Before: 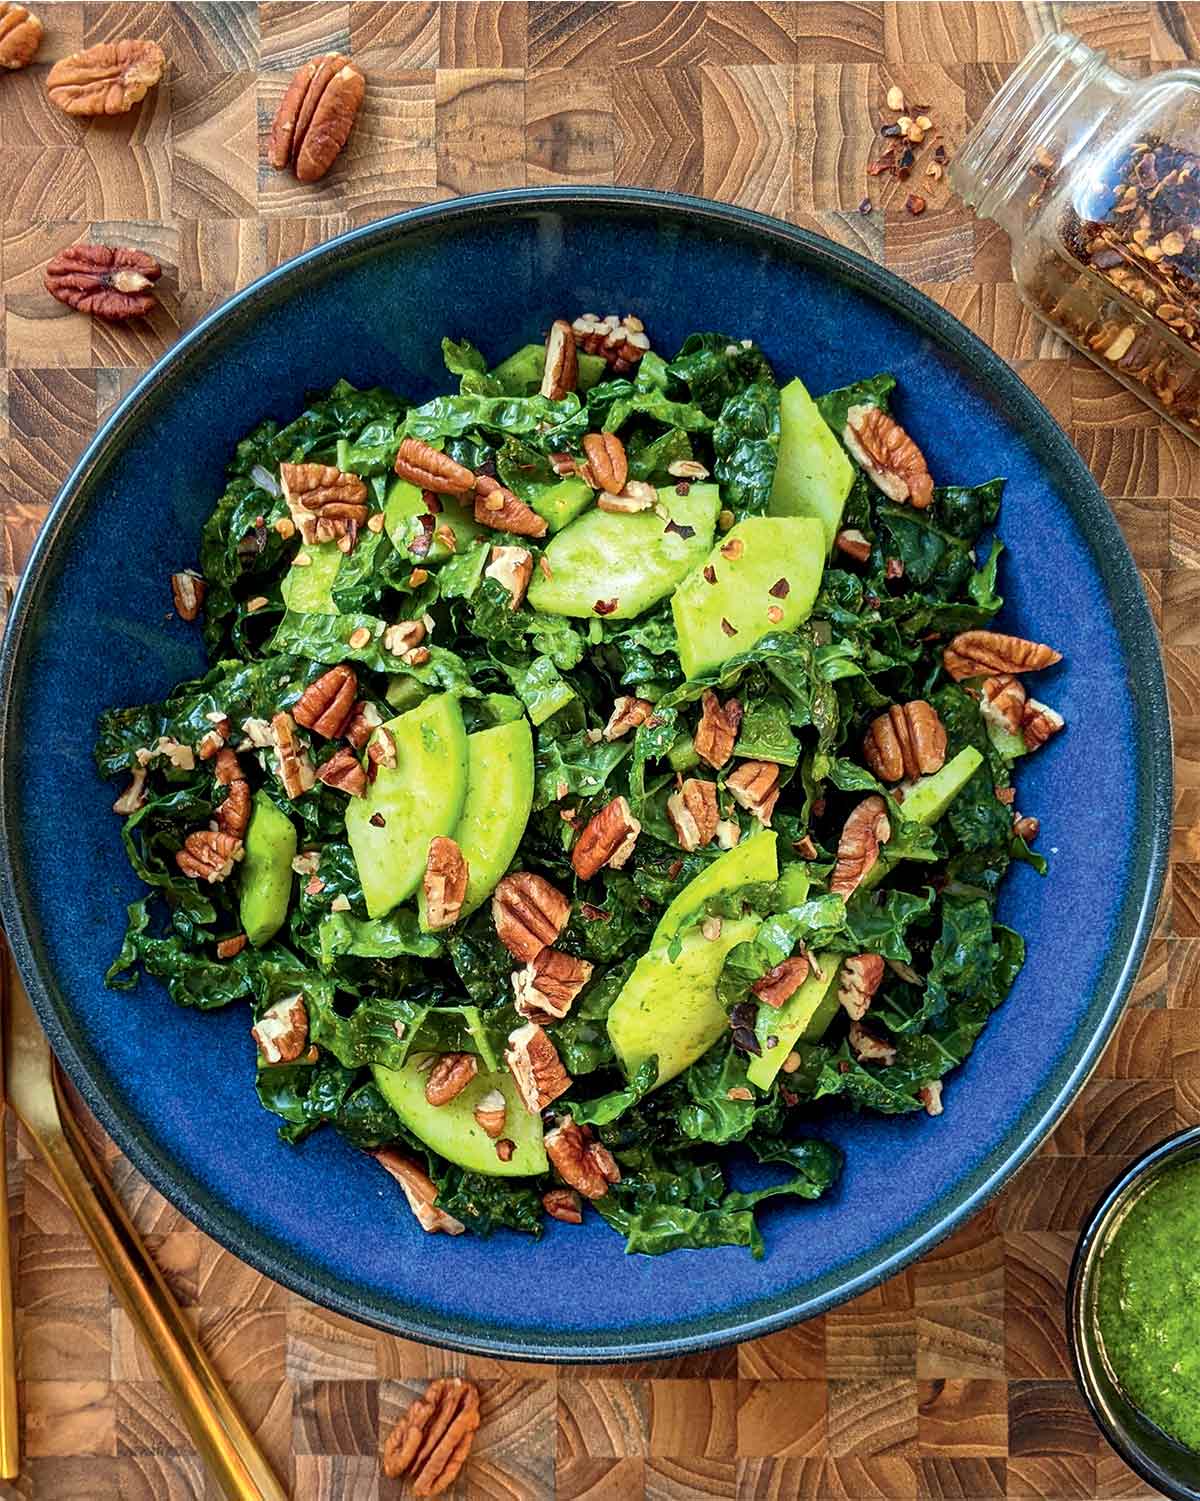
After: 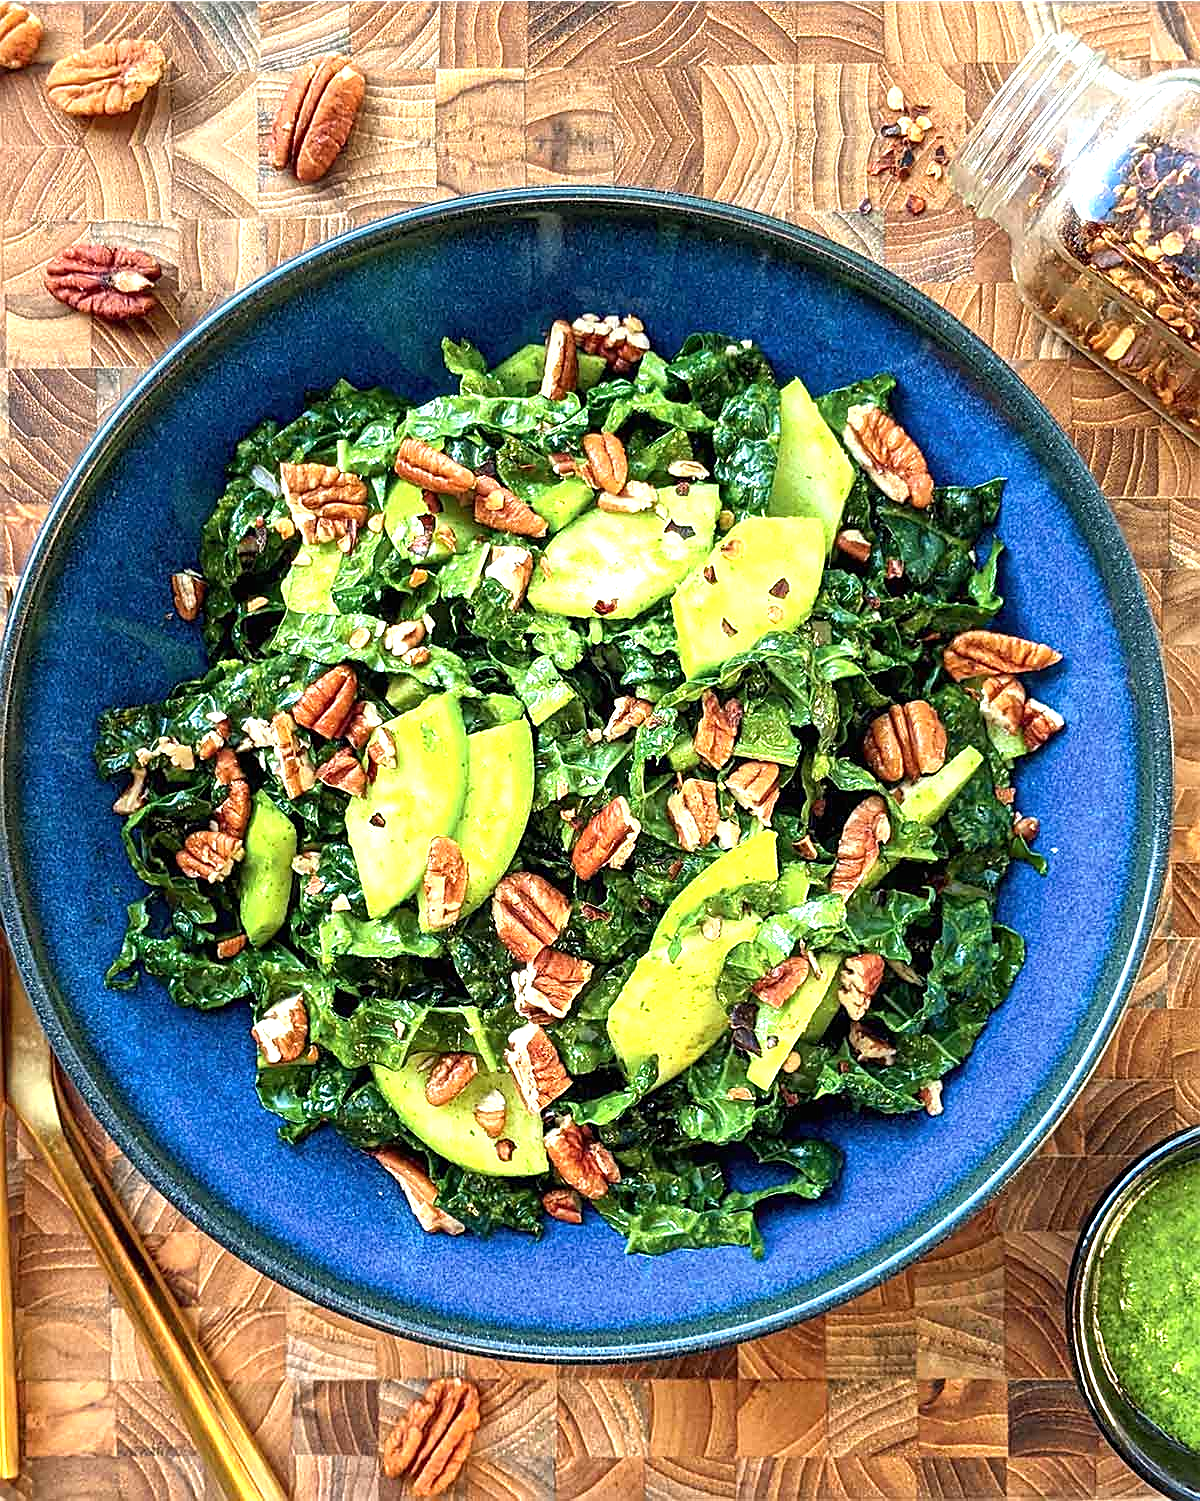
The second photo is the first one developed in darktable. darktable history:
sharpen: on, module defaults
exposure: black level correction 0, exposure 0.952 EV, compensate highlight preservation false
